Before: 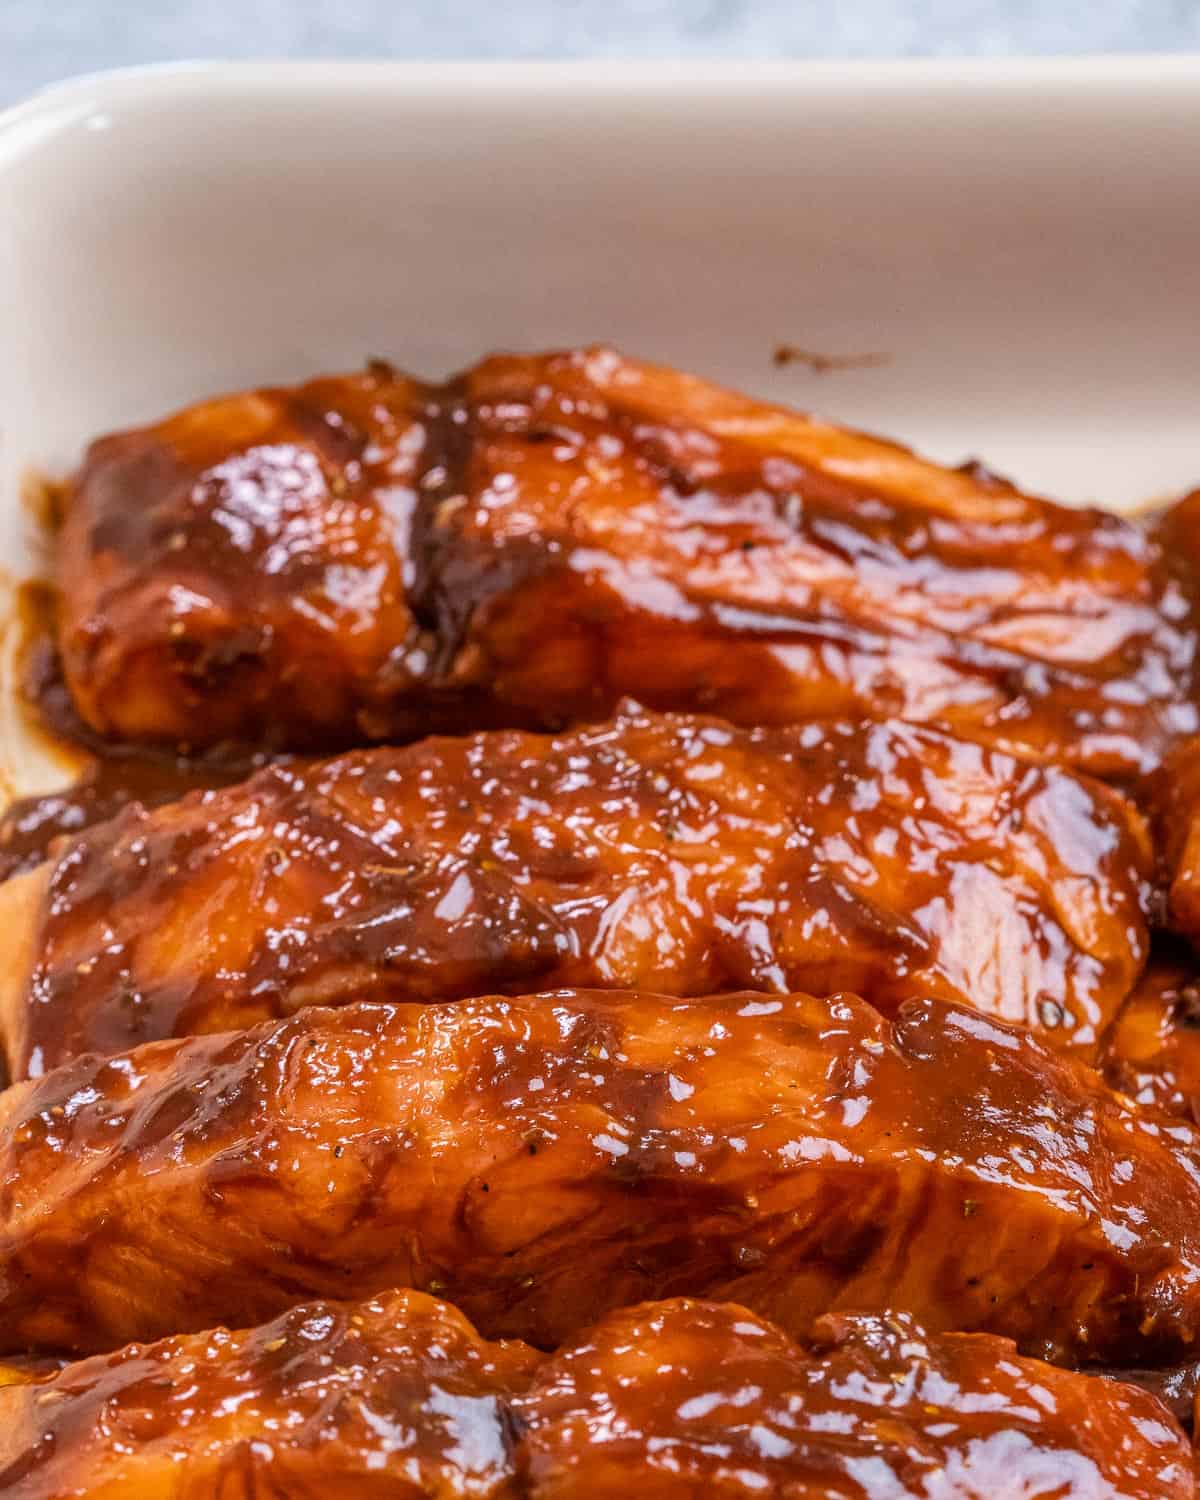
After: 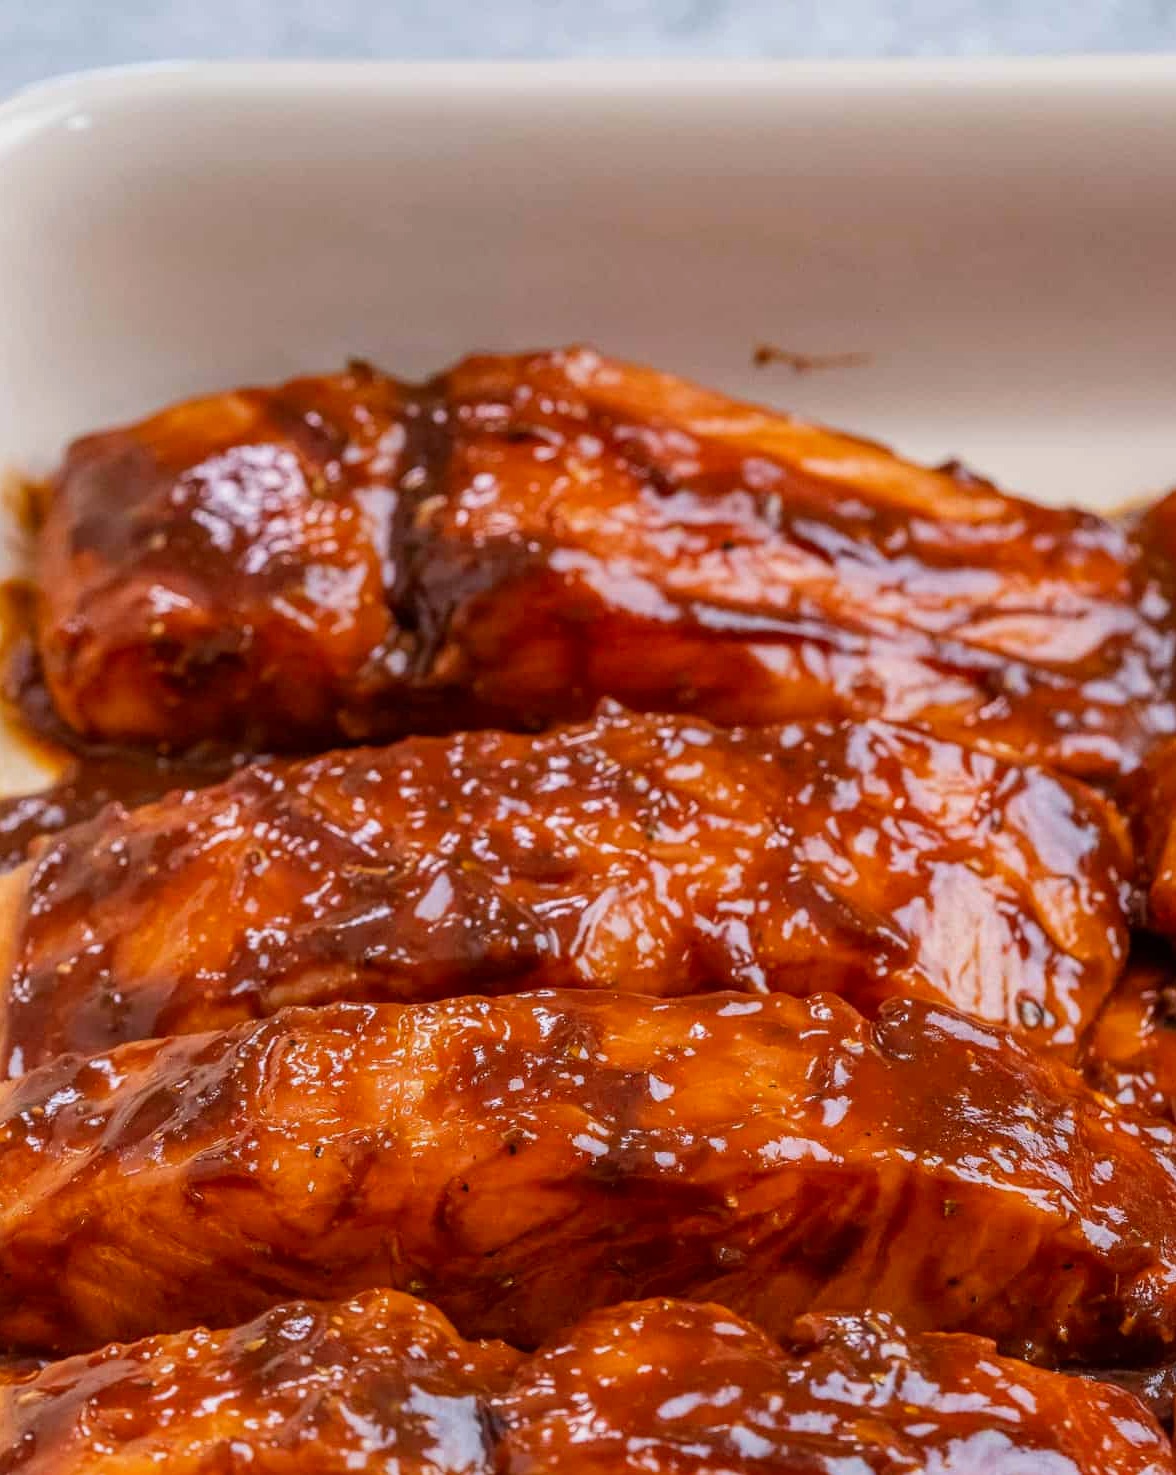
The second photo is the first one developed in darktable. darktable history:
exposure: exposure -0.182 EV, compensate highlight preservation false
crop: left 1.691%, right 0.277%, bottom 1.607%
contrast brightness saturation: saturation 0.128
